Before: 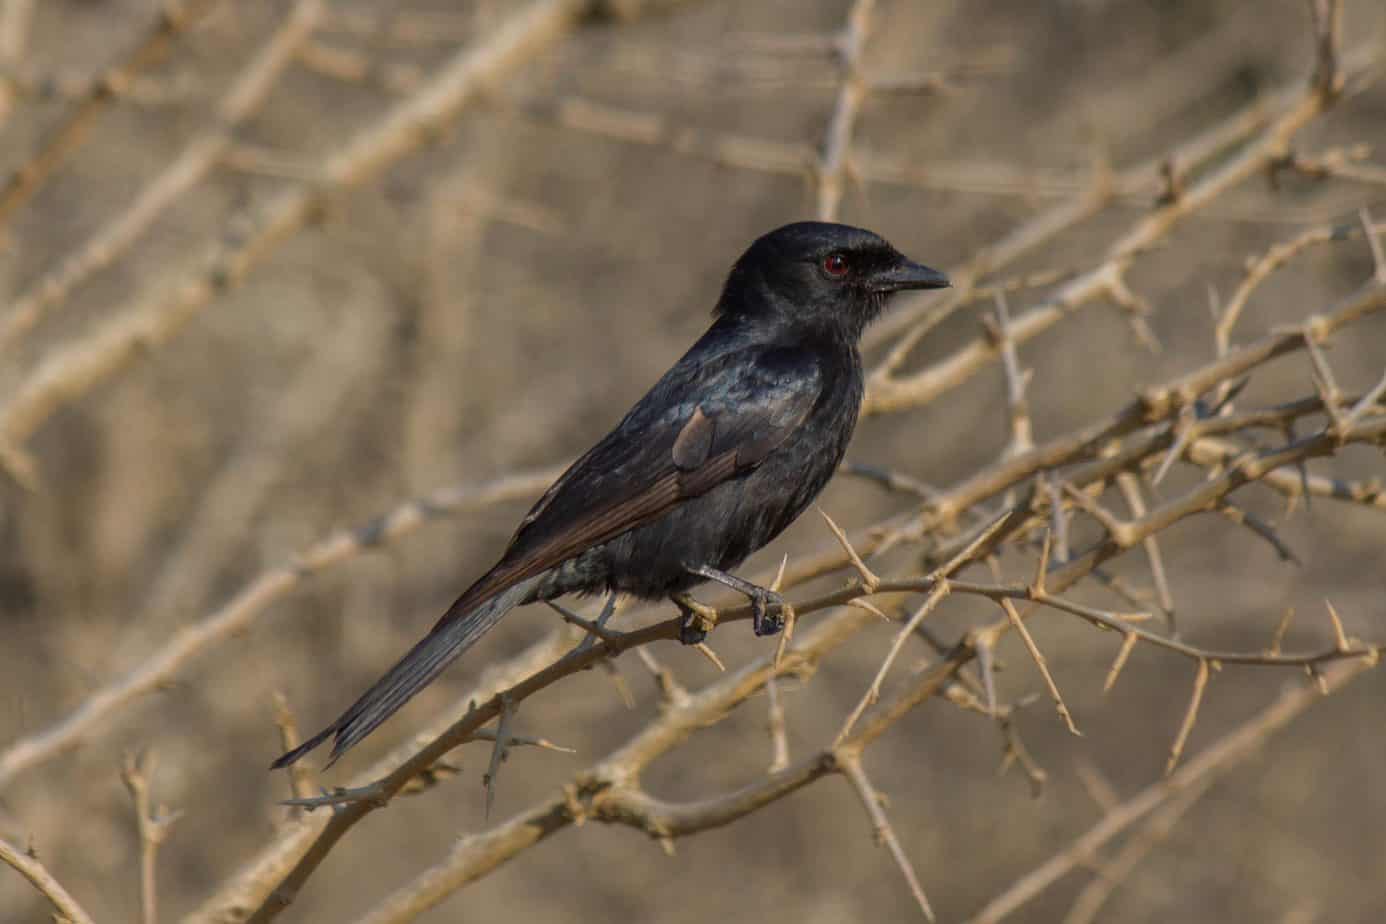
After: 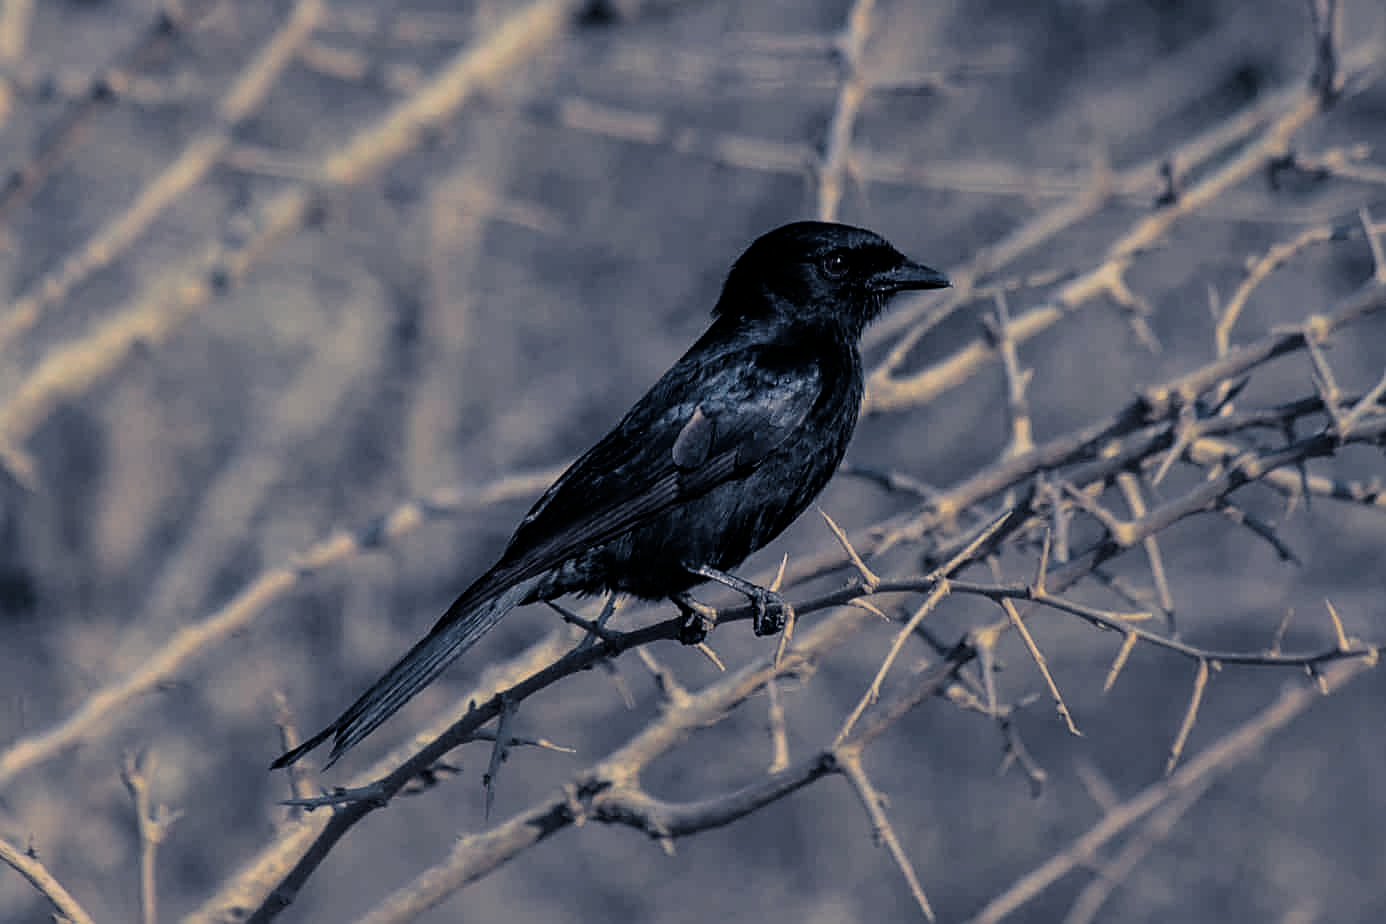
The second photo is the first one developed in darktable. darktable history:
split-toning: shadows › hue 226.8°, shadows › saturation 0.56, highlights › hue 28.8°, balance -40, compress 0%
filmic rgb: black relative exposure -5 EV, white relative exposure 3.5 EV, hardness 3.19, contrast 1.2, highlights saturation mix -30%
sharpen: on, module defaults
